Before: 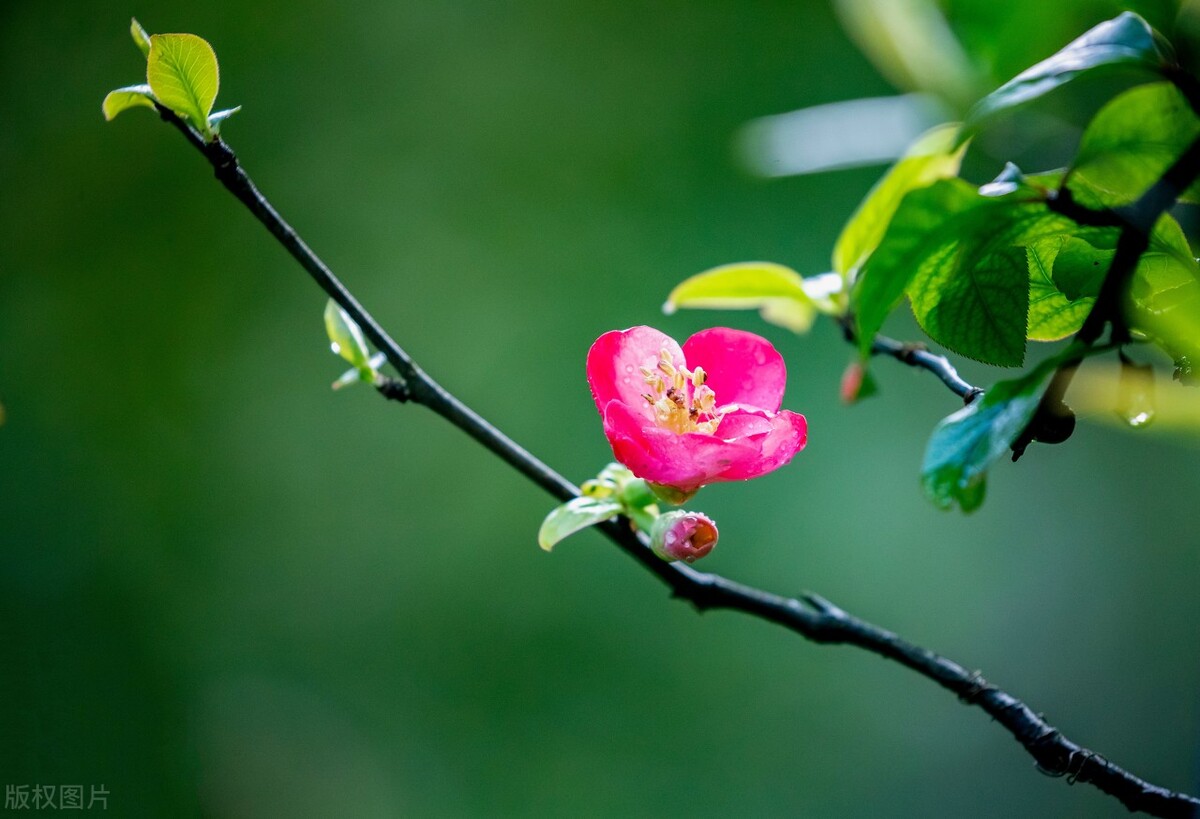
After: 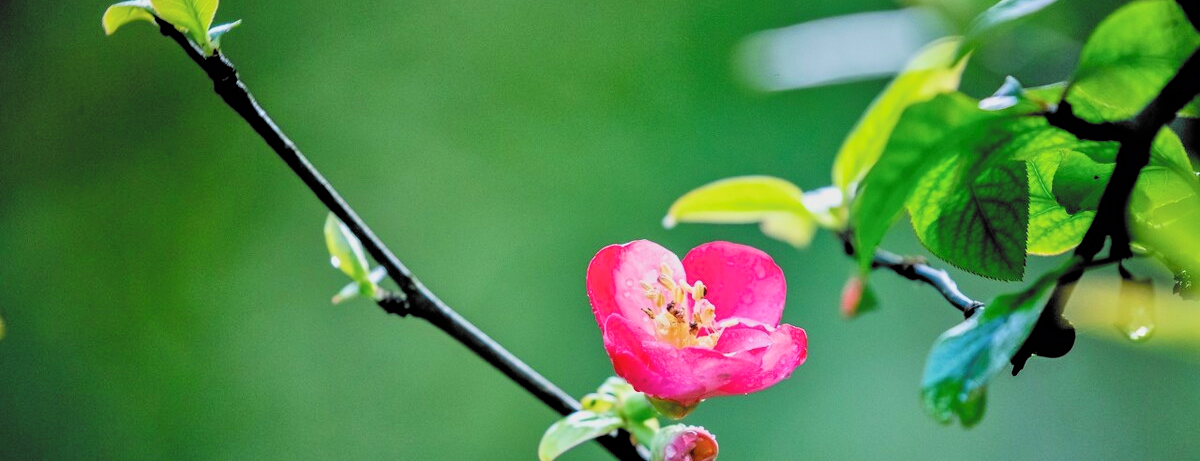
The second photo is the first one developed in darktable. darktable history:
crop and rotate: top 10.551%, bottom 33.057%
tone equalizer: -7 EV 0.159 EV, -6 EV 0.572 EV, -5 EV 1.15 EV, -4 EV 1.36 EV, -3 EV 1.16 EV, -2 EV 0.6 EV, -1 EV 0.16 EV
filmic rgb: black relative exposure -5.03 EV, white relative exposure 3.51 EV, hardness 3.17, contrast 1.394, highlights saturation mix -48.65%, color science v6 (2022), iterations of high-quality reconstruction 0
